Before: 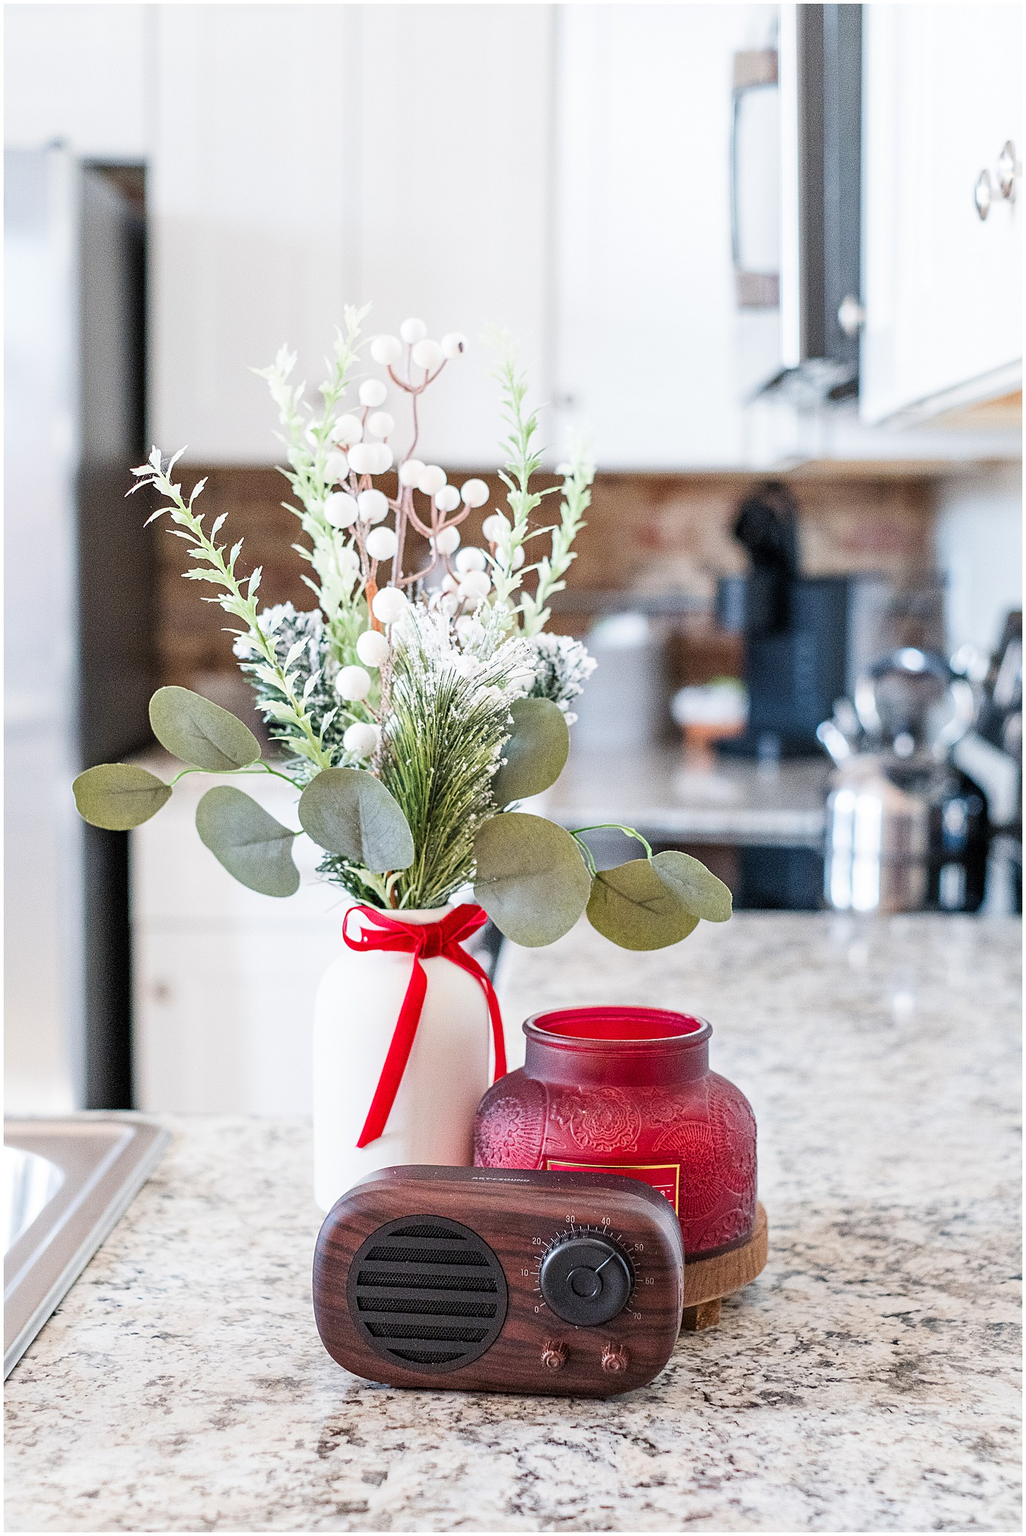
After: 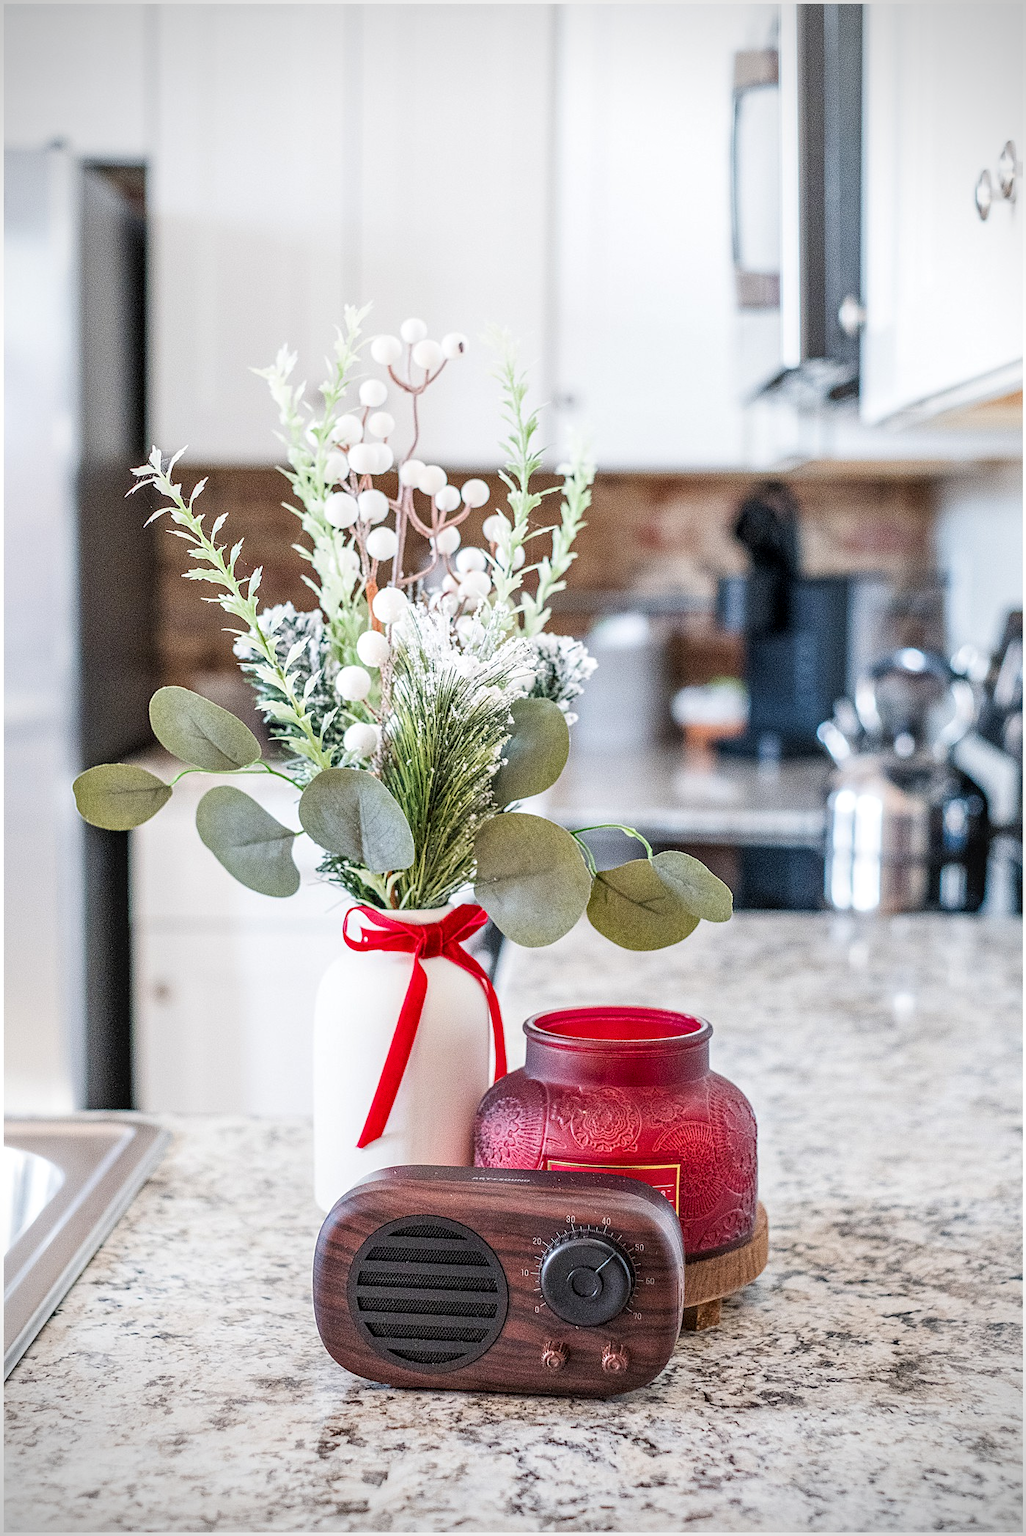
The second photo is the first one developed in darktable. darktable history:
vignetting: dithering 8-bit output
local contrast: on, module defaults
